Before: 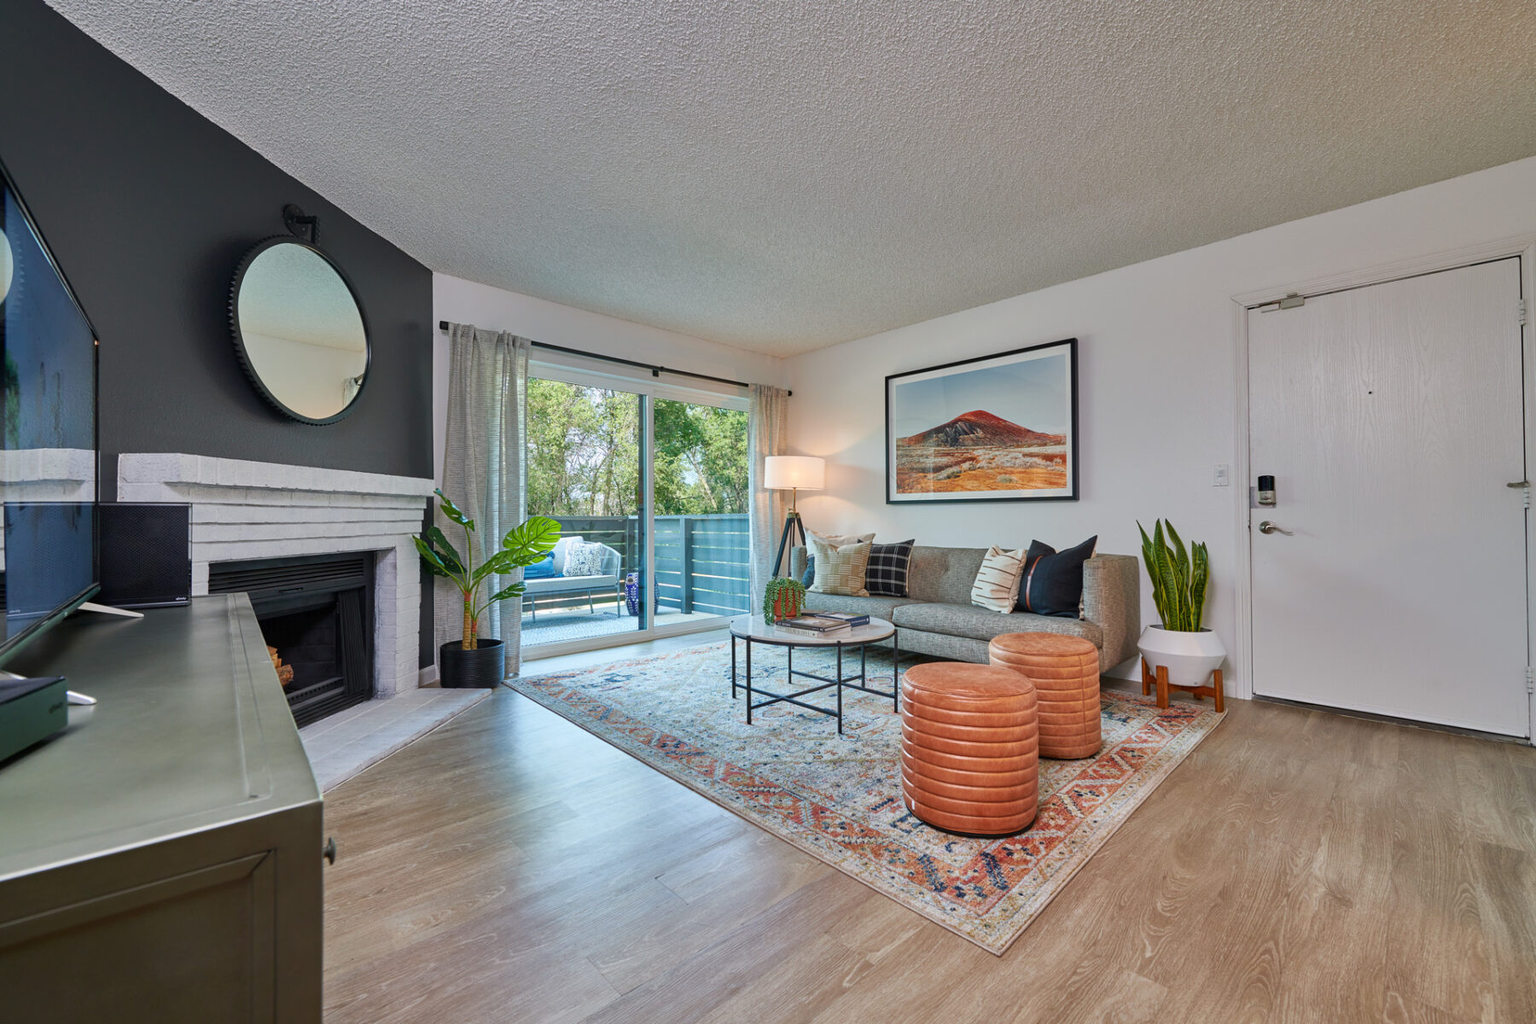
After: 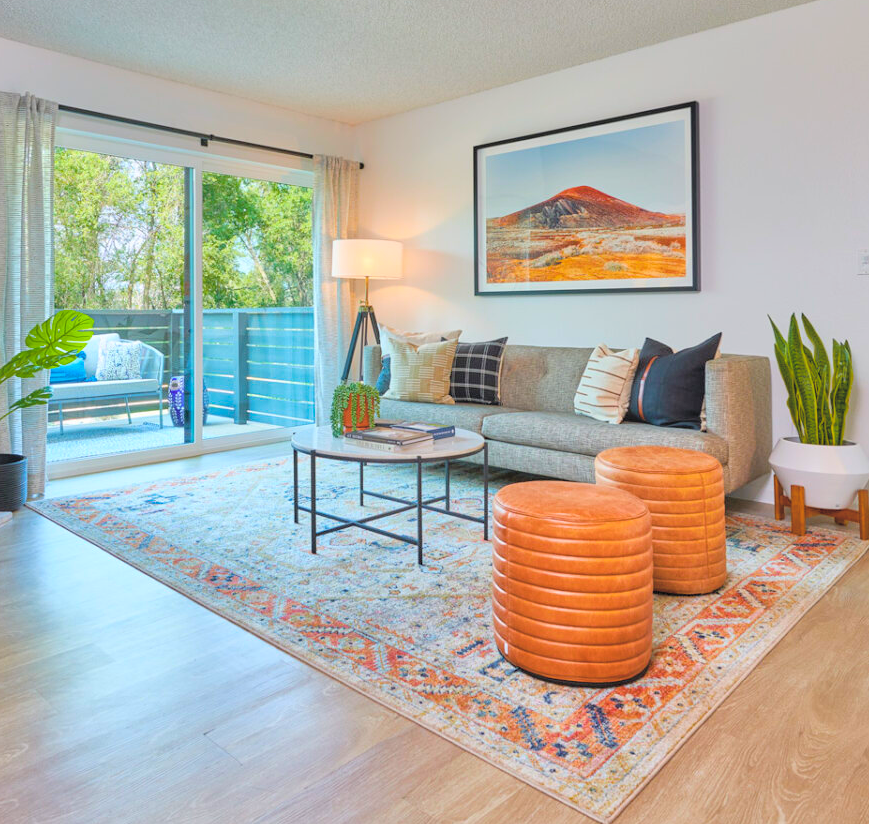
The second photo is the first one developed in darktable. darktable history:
color balance rgb: linear chroma grading › global chroma 15%, perceptual saturation grading › global saturation 30%
contrast brightness saturation: brightness 0.28
crop: left 31.379%, top 24.658%, right 20.326%, bottom 6.628%
